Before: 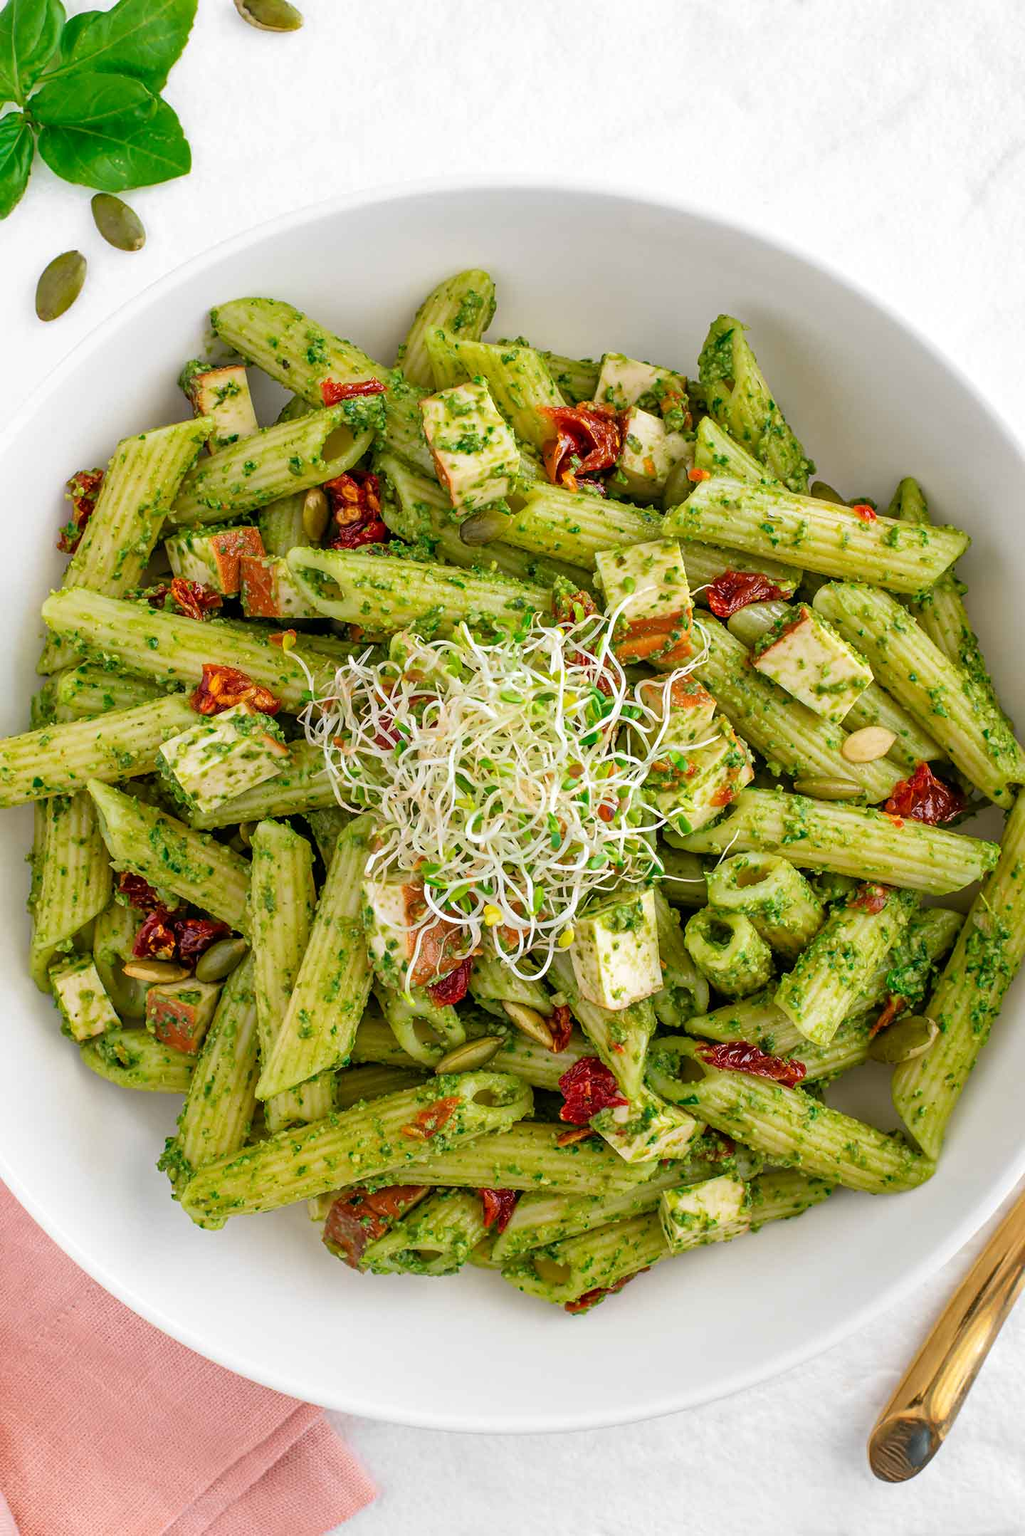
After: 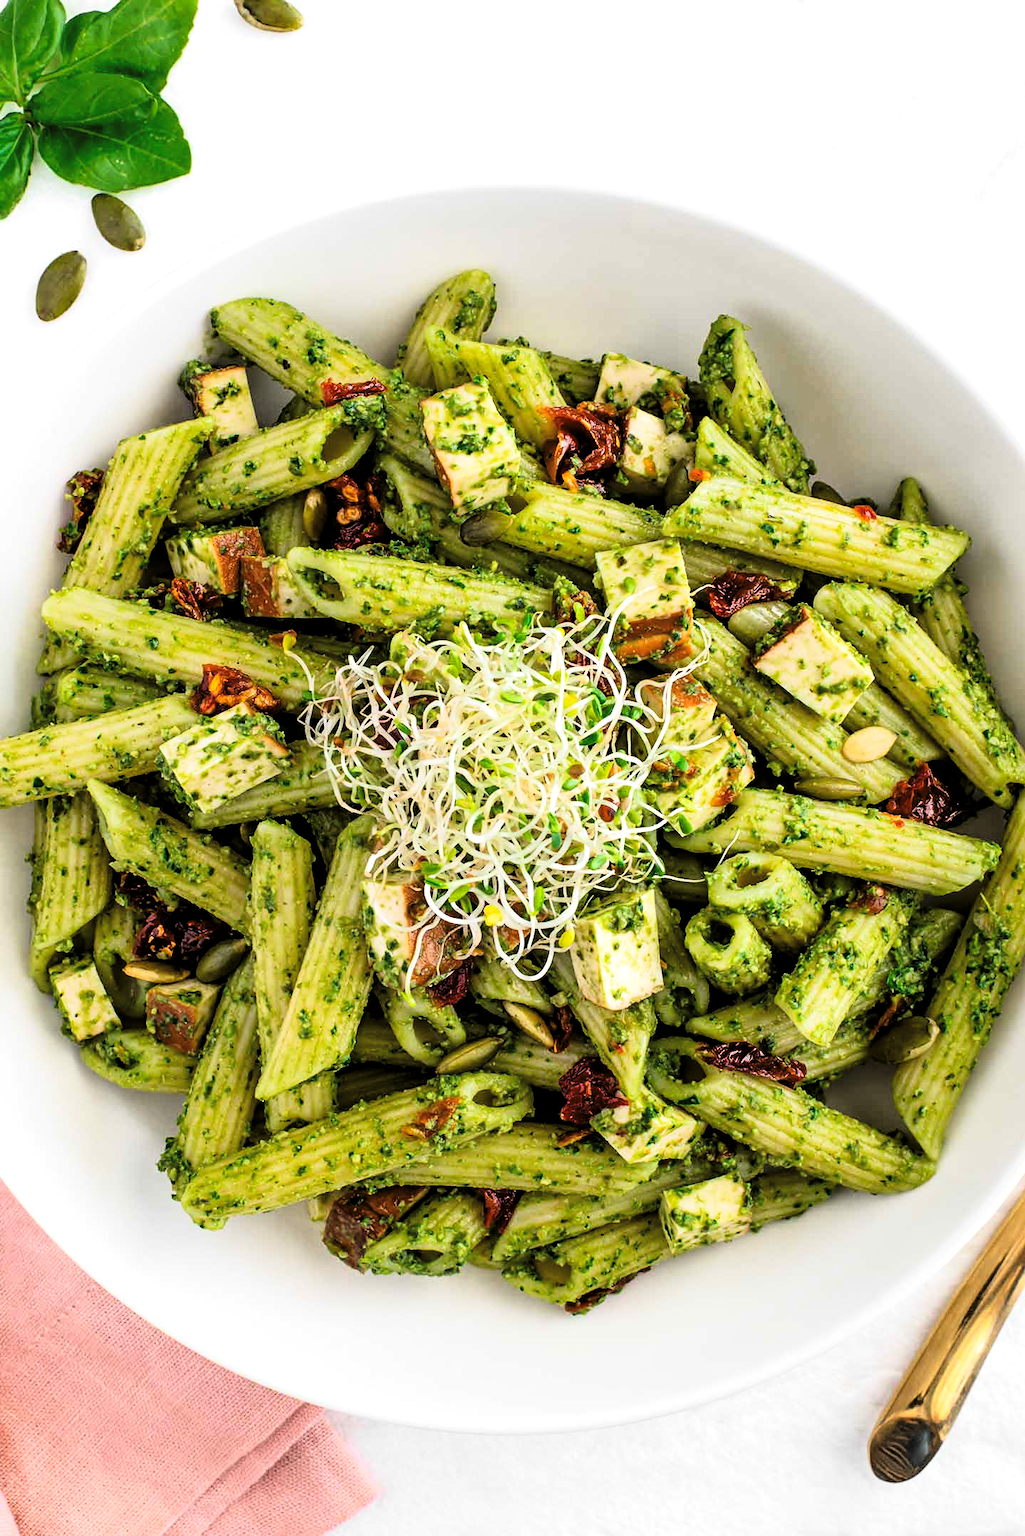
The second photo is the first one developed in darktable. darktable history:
exposure: exposure 0.2 EV, compensate highlight preservation false
tone curve: curves: ch0 [(0, 0) (0.078, 0) (0.241, 0.056) (0.59, 0.574) (0.802, 0.868) (1, 1)], color space Lab, linked channels, preserve colors none
